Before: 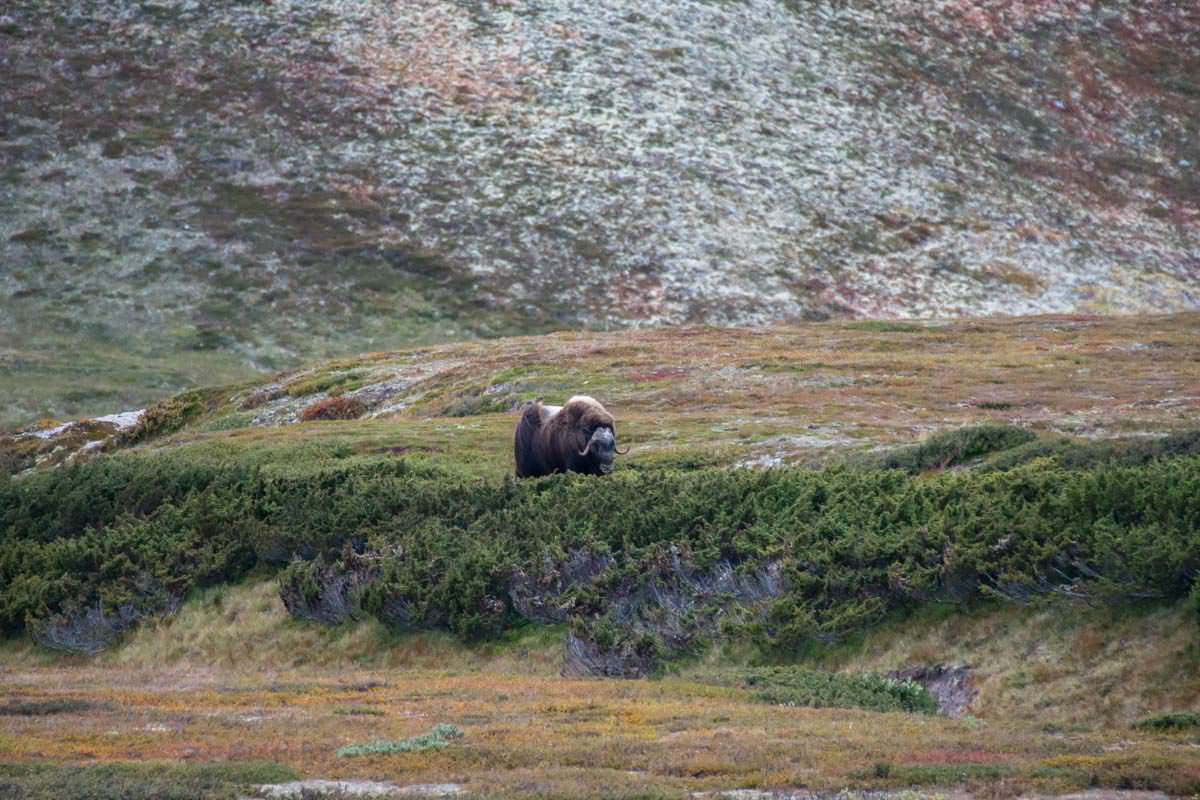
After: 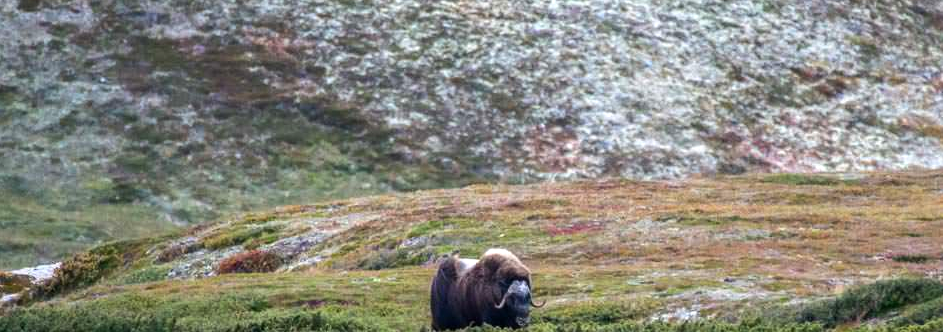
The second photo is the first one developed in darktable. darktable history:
tone equalizer: -8 EV -0.417 EV, -7 EV -0.389 EV, -6 EV -0.333 EV, -5 EV -0.222 EV, -3 EV 0.222 EV, -2 EV 0.333 EV, -1 EV 0.389 EV, +0 EV 0.417 EV, edges refinement/feathering 500, mask exposure compensation -1.57 EV, preserve details no
color contrast: green-magenta contrast 1.2, blue-yellow contrast 1.2
crop: left 7.036%, top 18.398%, right 14.379%, bottom 40.043%
